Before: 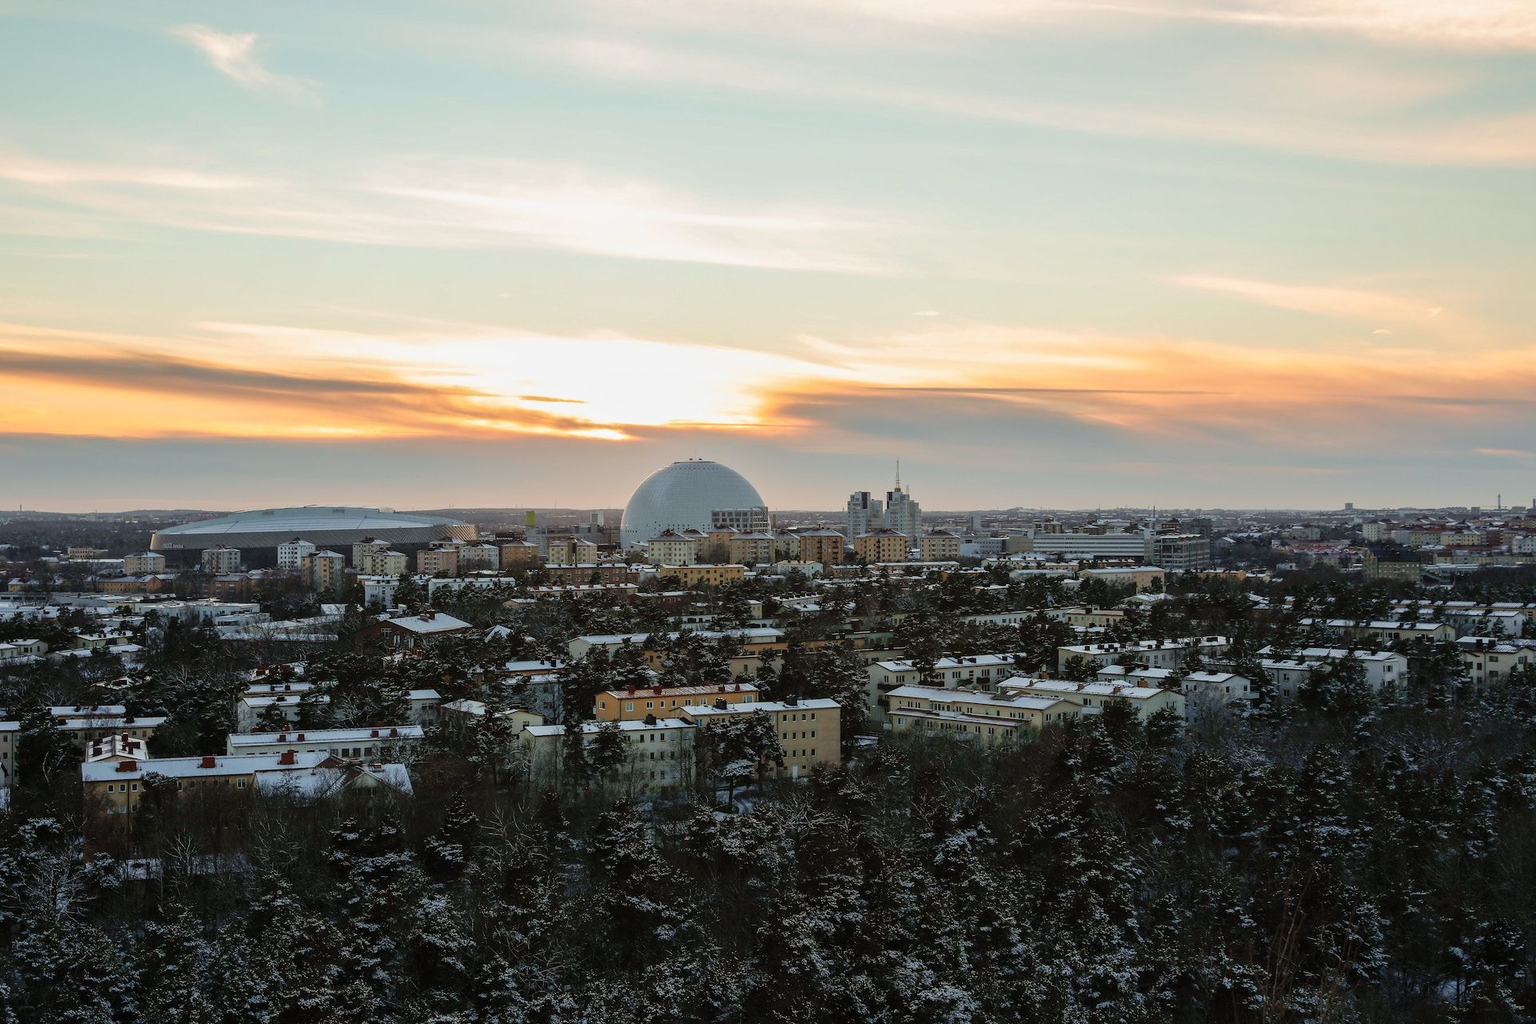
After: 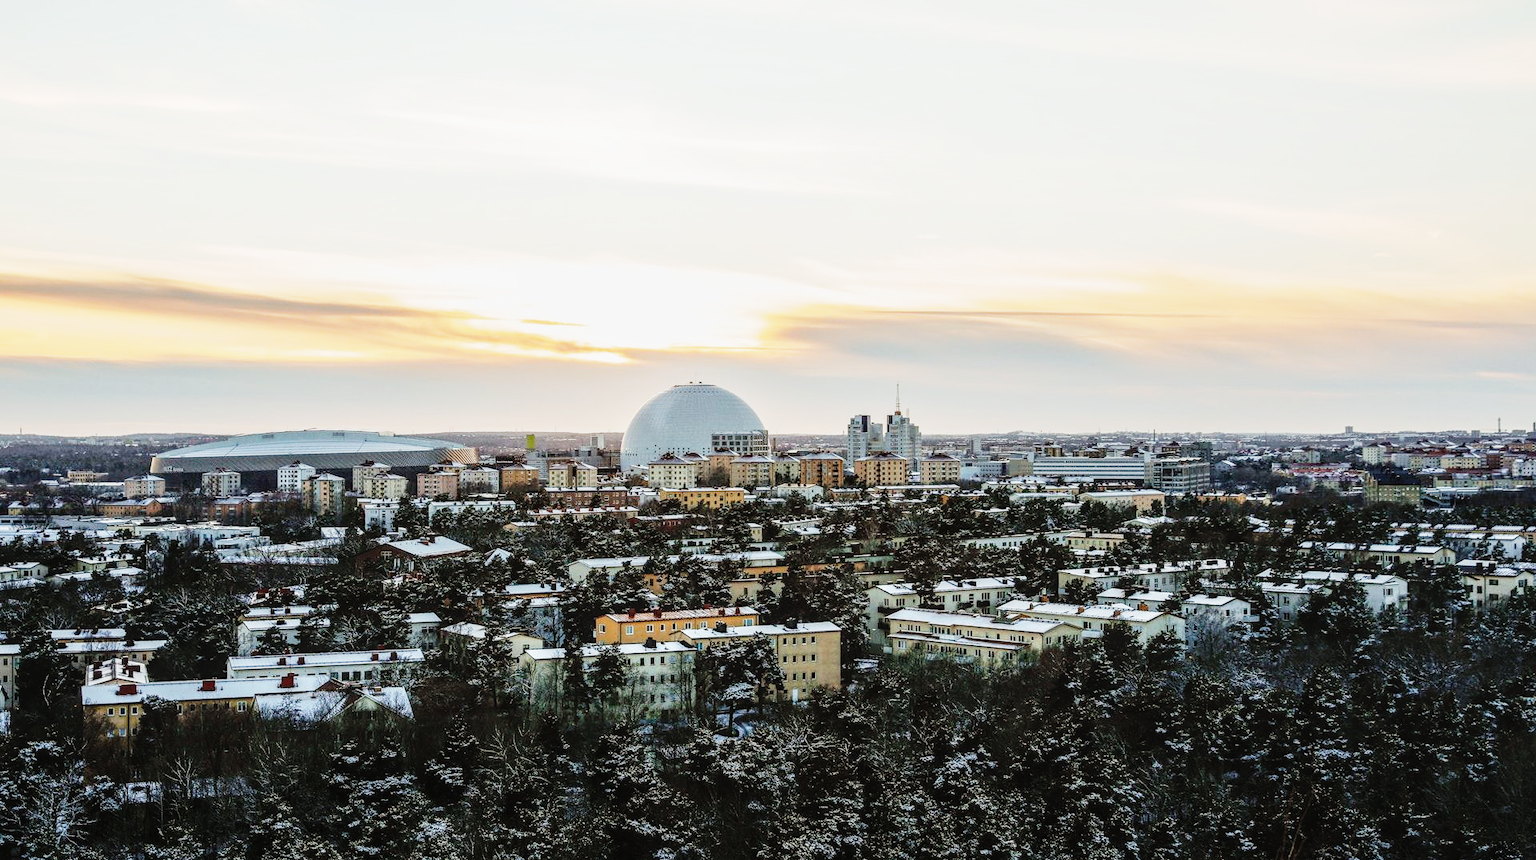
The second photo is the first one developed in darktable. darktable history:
local contrast: on, module defaults
crop: top 7.57%, bottom 8.293%
base curve: curves: ch0 [(0, 0) (0, 0.001) (0.001, 0.001) (0.004, 0.002) (0.007, 0.004) (0.015, 0.013) (0.033, 0.045) (0.052, 0.096) (0.075, 0.17) (0.099, 0.241) (0.163, 0.42) (0.219, 0.55) (0.259, 0.616) (0.327, 0.722) (0.365, 0.765) (0.522, 0.873) (0.547, 0.881) (0.689, 0.919) (0.826, 0.952) (1, 1)], preserve colors none
